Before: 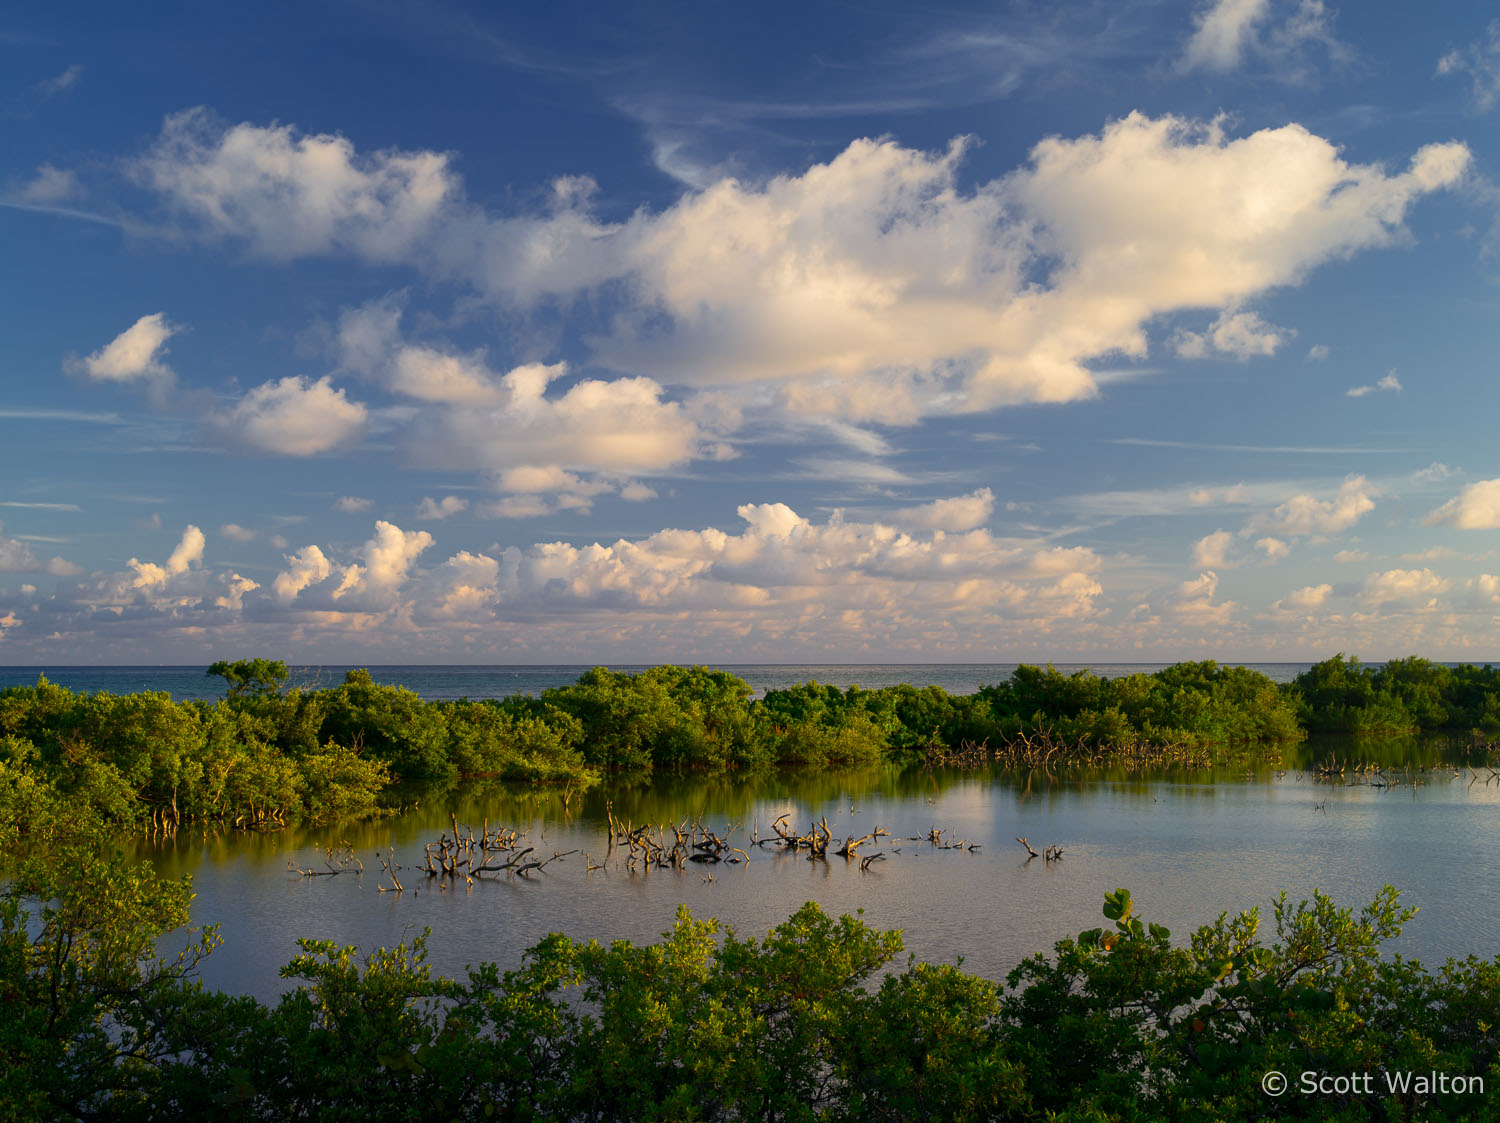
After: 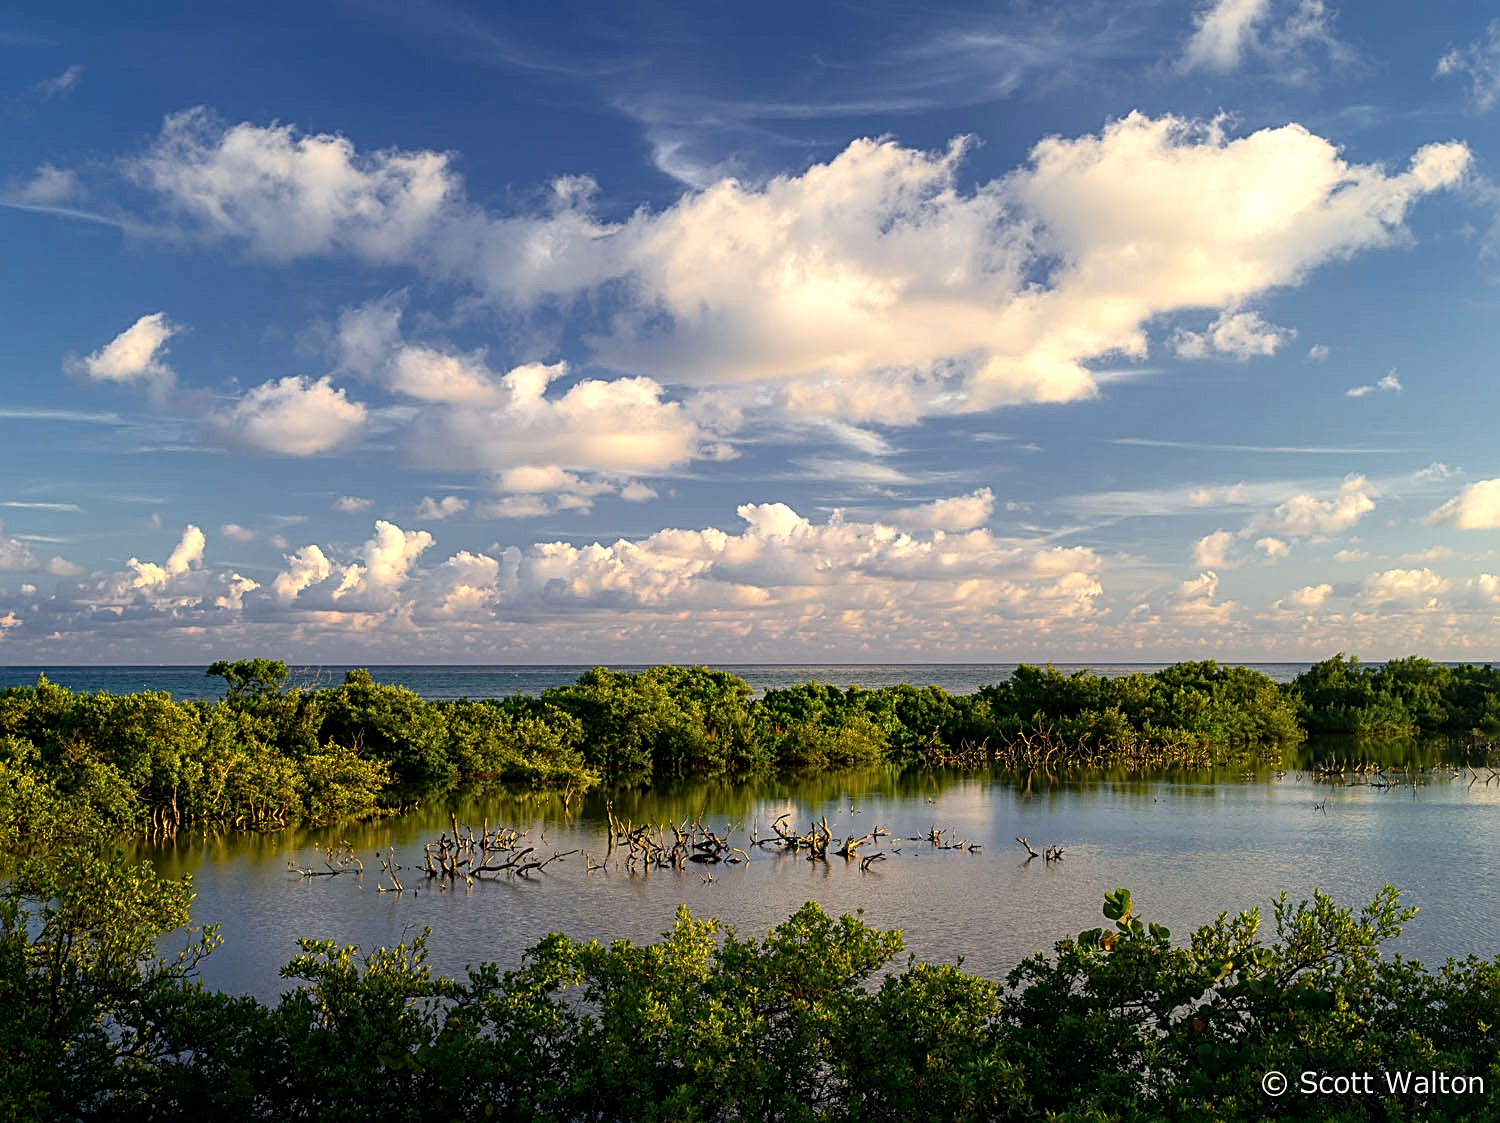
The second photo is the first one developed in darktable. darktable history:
local contrast: on, module defaults
sharpen: radius 2.701, amount 0.657
tone equalizer: -8 EV -0.424 EV, -7 EV -0.386 EV, -6 EV -0.359 EV, -5 EV -0.251 EV, -3 EV 0.239 EV, -2 EV 0.346 EV, -1 EV 0.399 EV, +0 EV 0.395 EV
